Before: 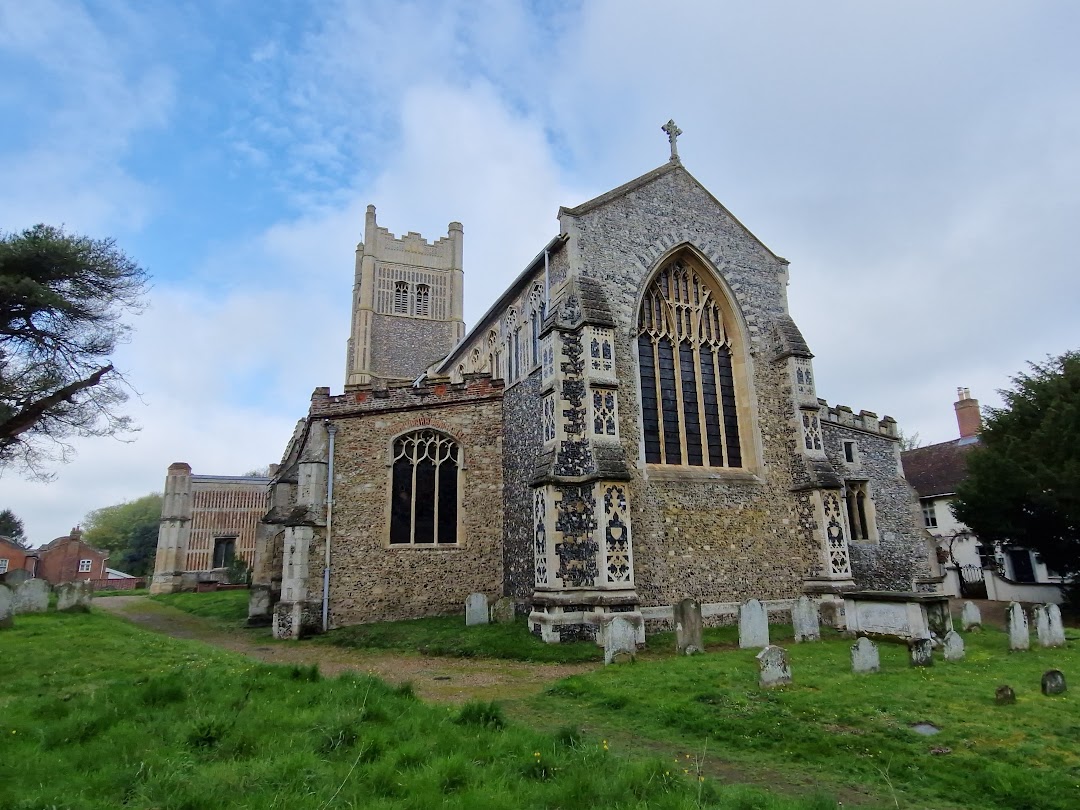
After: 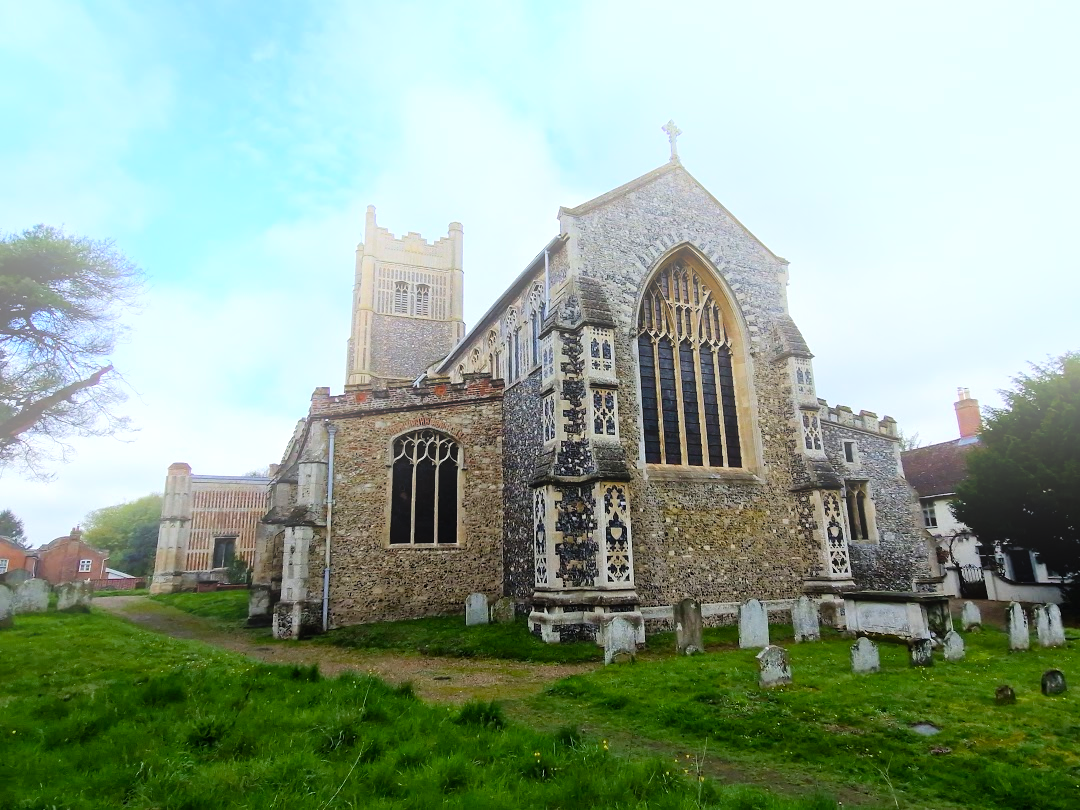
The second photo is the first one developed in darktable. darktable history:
color balance rgb: shadows lift › luminance -20%, power › hue 72.24°, highlights gain › luminance 15%, global offset › hue 171.6°, perceptual saturation grading › highlights -15%, perceptual saturation grading › shadows 25%, global vibrance 30%, contrast 10%
bloom: threshold 82.5%, strength 16.25%
